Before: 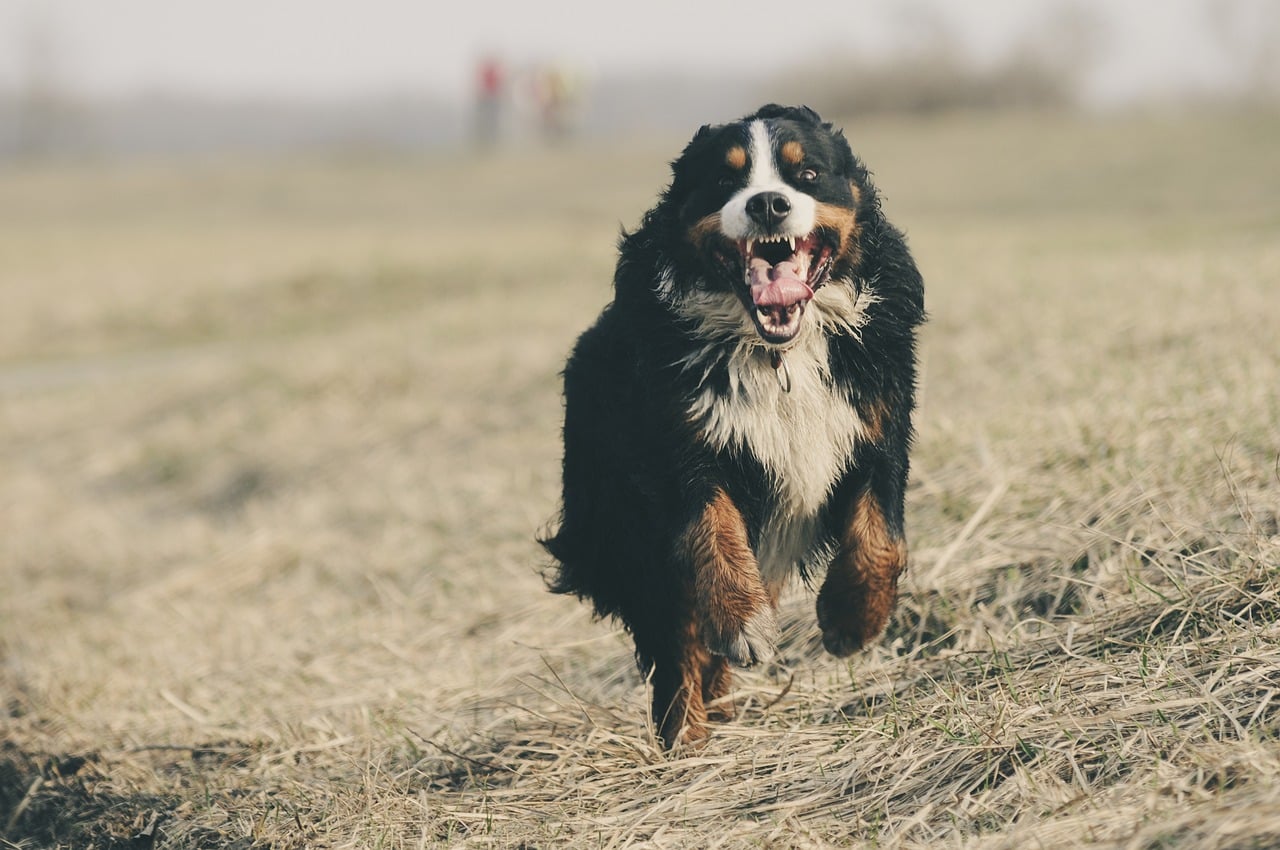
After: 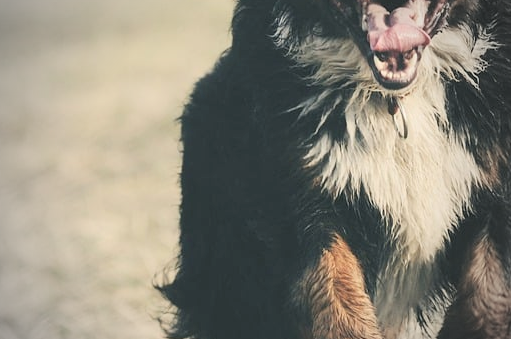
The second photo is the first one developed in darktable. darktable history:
vignetting: fall-off start 67.15%, brightness -0.442, saturation -0.691, width/height ratio 1.011, unbound false
crop: left 30%, top 30%, right 30%, bottom 30%
contrast brightness saturation: contrast 0.14, brightness 0.21
